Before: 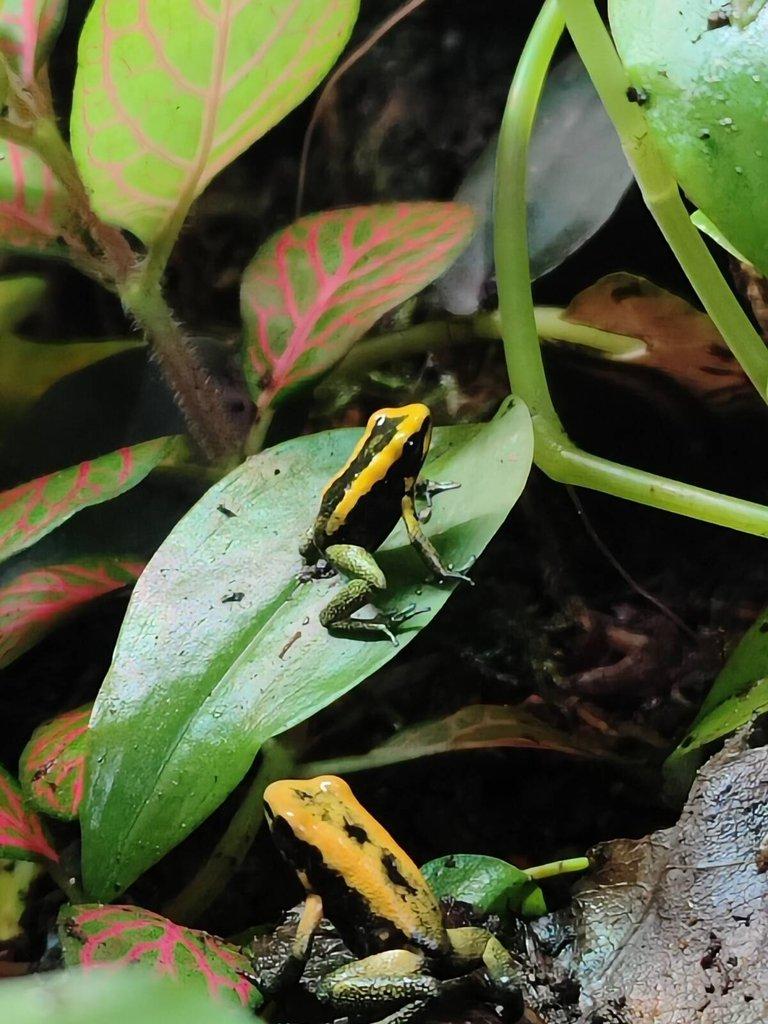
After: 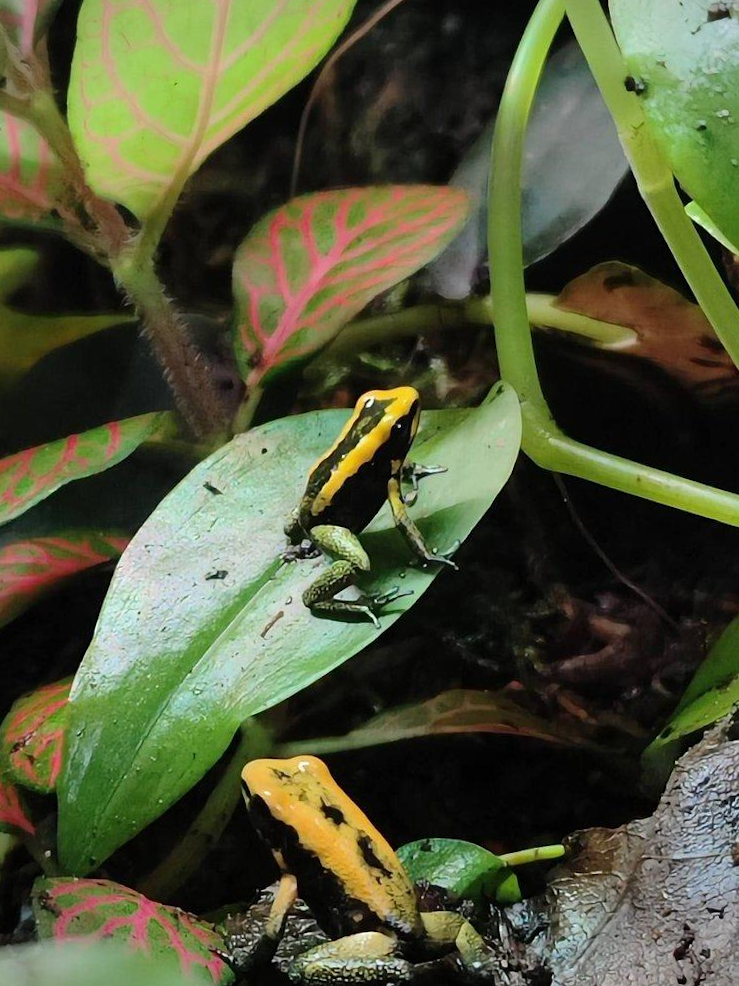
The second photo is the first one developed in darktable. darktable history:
vignetting: fall-off start 91.82%
crop and rotate: angle -1.66°
